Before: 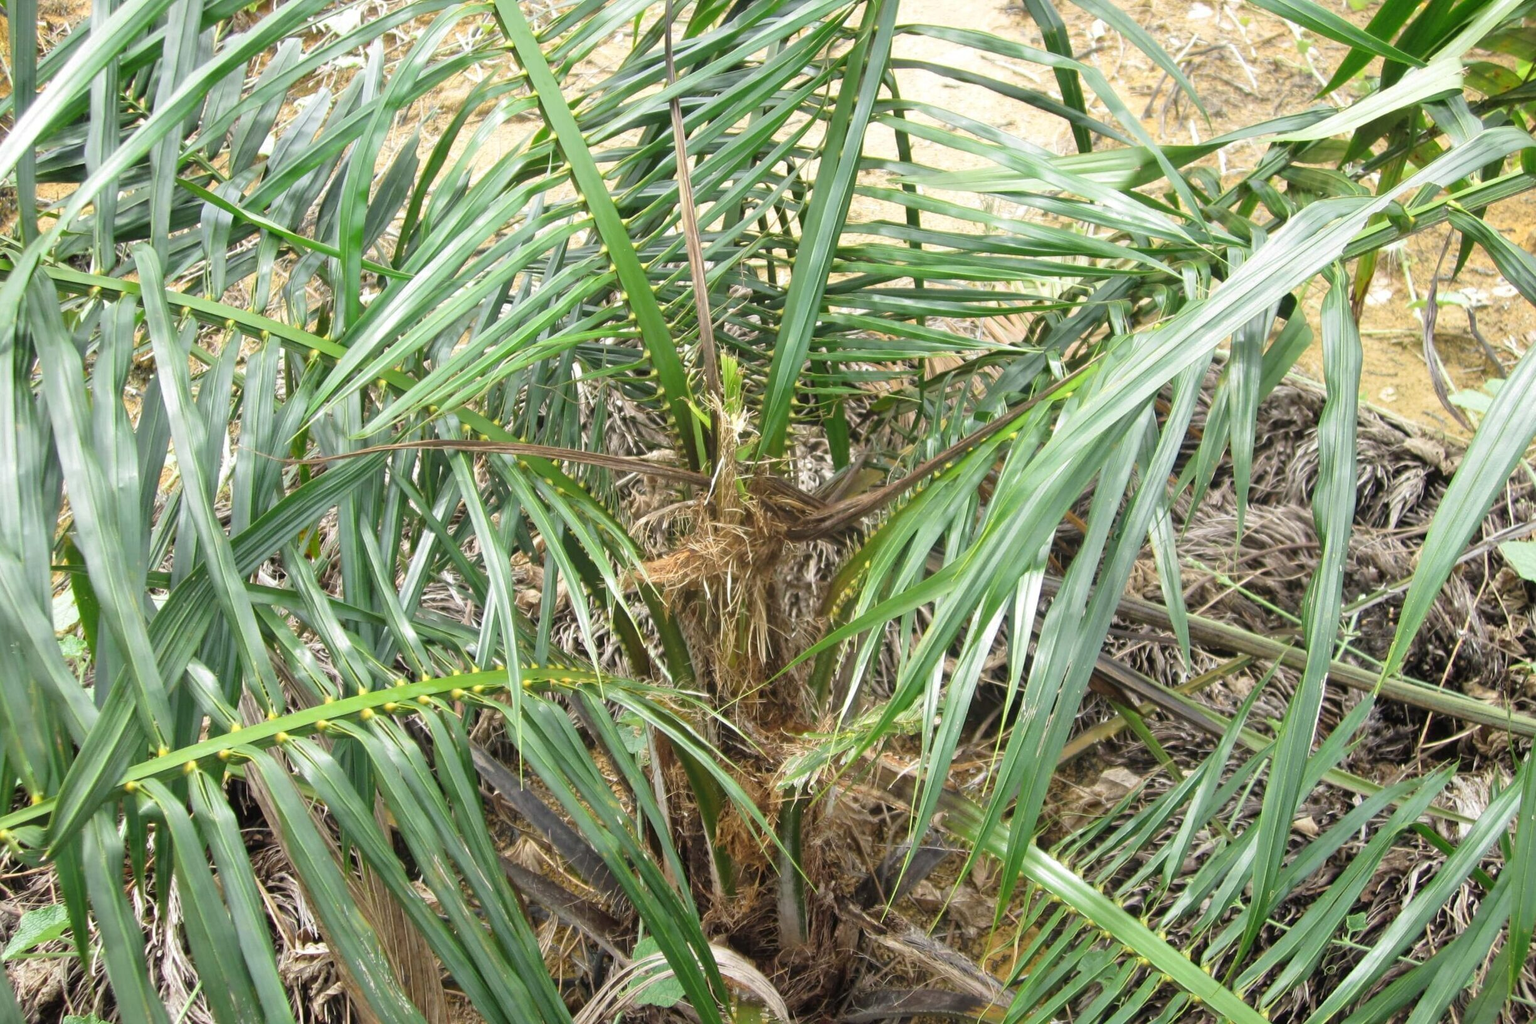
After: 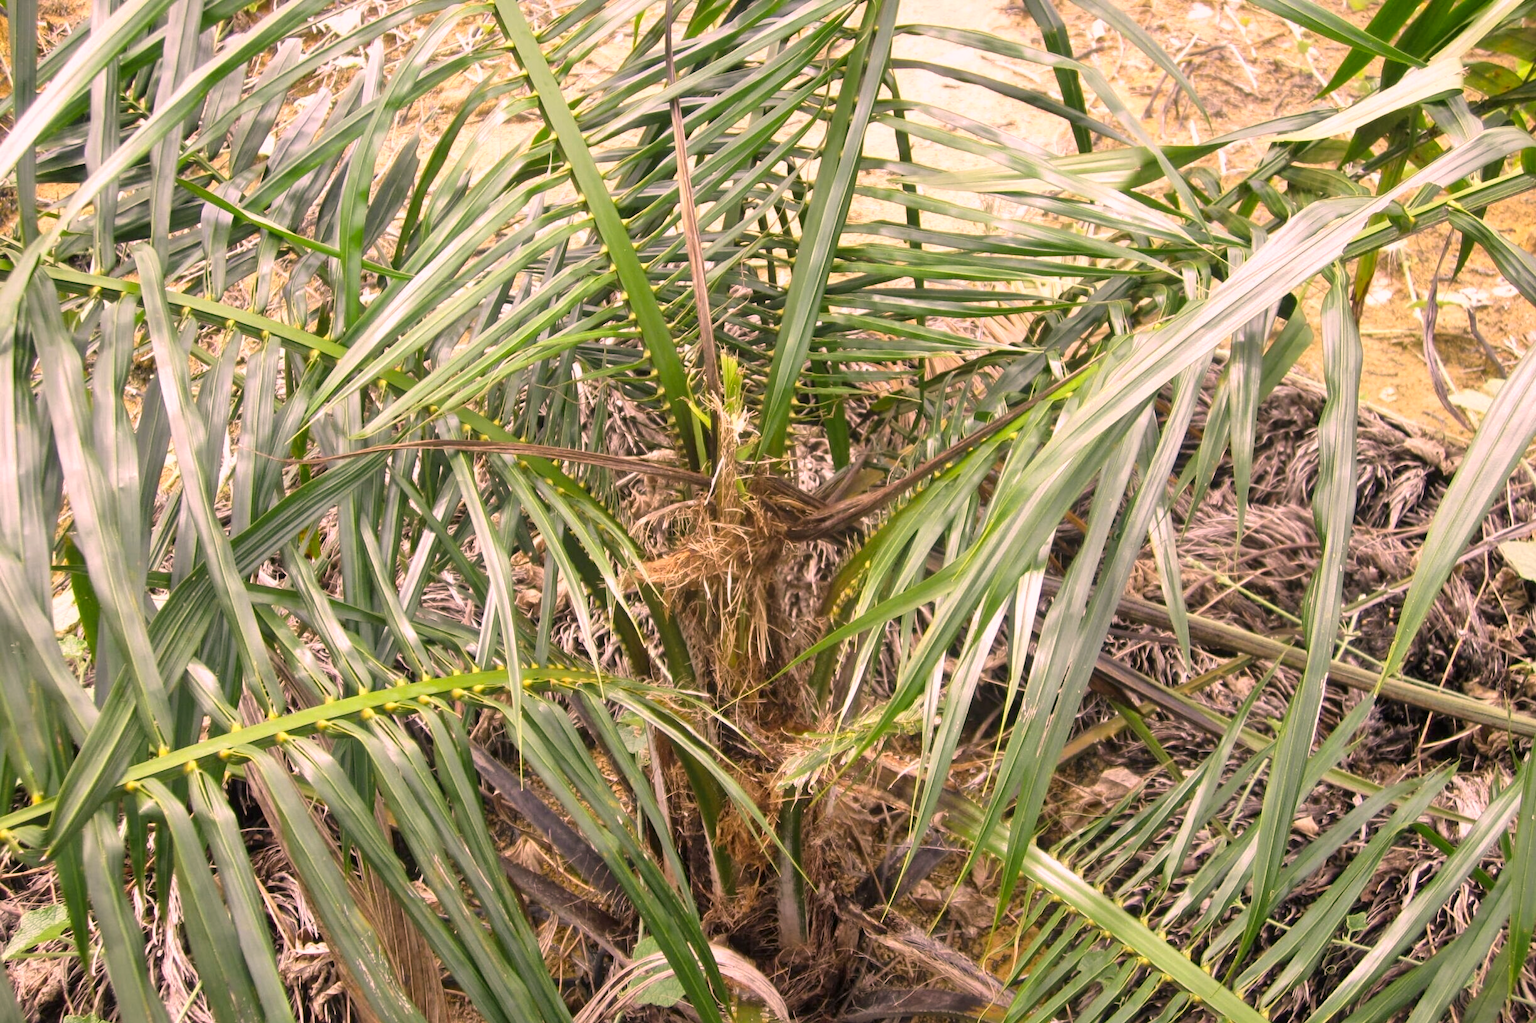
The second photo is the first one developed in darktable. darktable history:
color correction: highlights a* 17.88, highlights b* 18.79
white balance: red 1.004, blue 1.096
local contrast: mode bilateral grid, contrast 20, coarseness 50, detail 120%, midtone range 0.2
